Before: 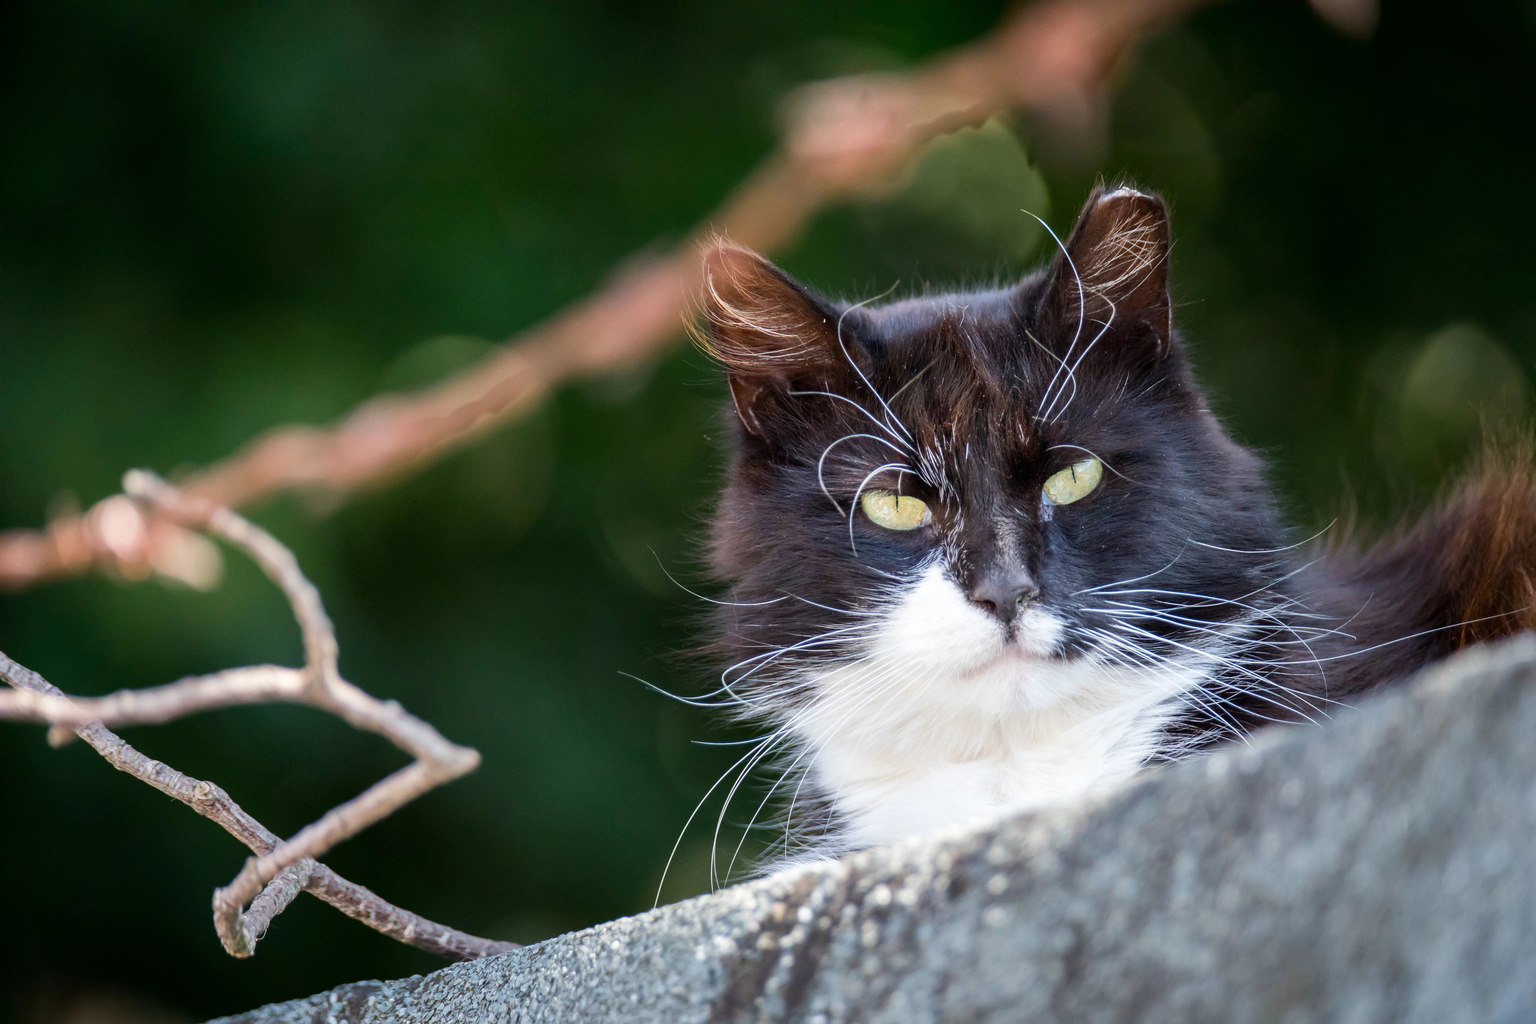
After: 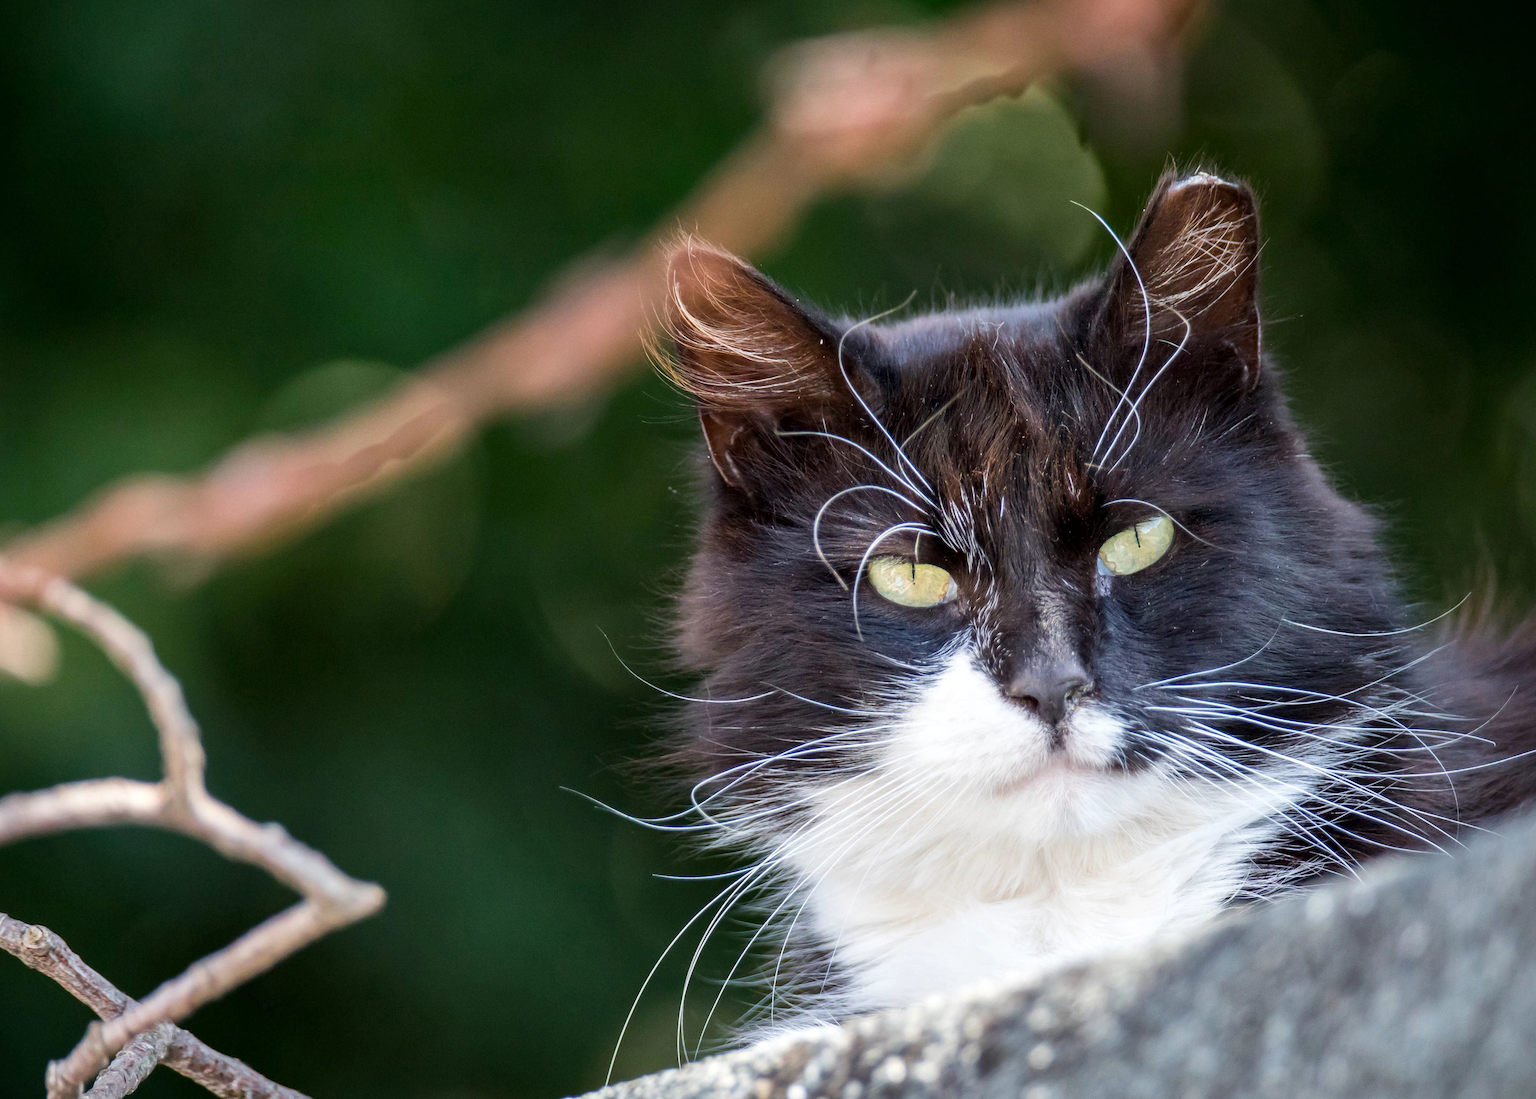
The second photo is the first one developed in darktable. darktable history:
local contrast: mode bilateral grid, contrast 20, coarseness 50, detail 119%, midtone range 0.2
crop: left 11.518%, top 5.02%, right 9.579%, bottom 10.298%
